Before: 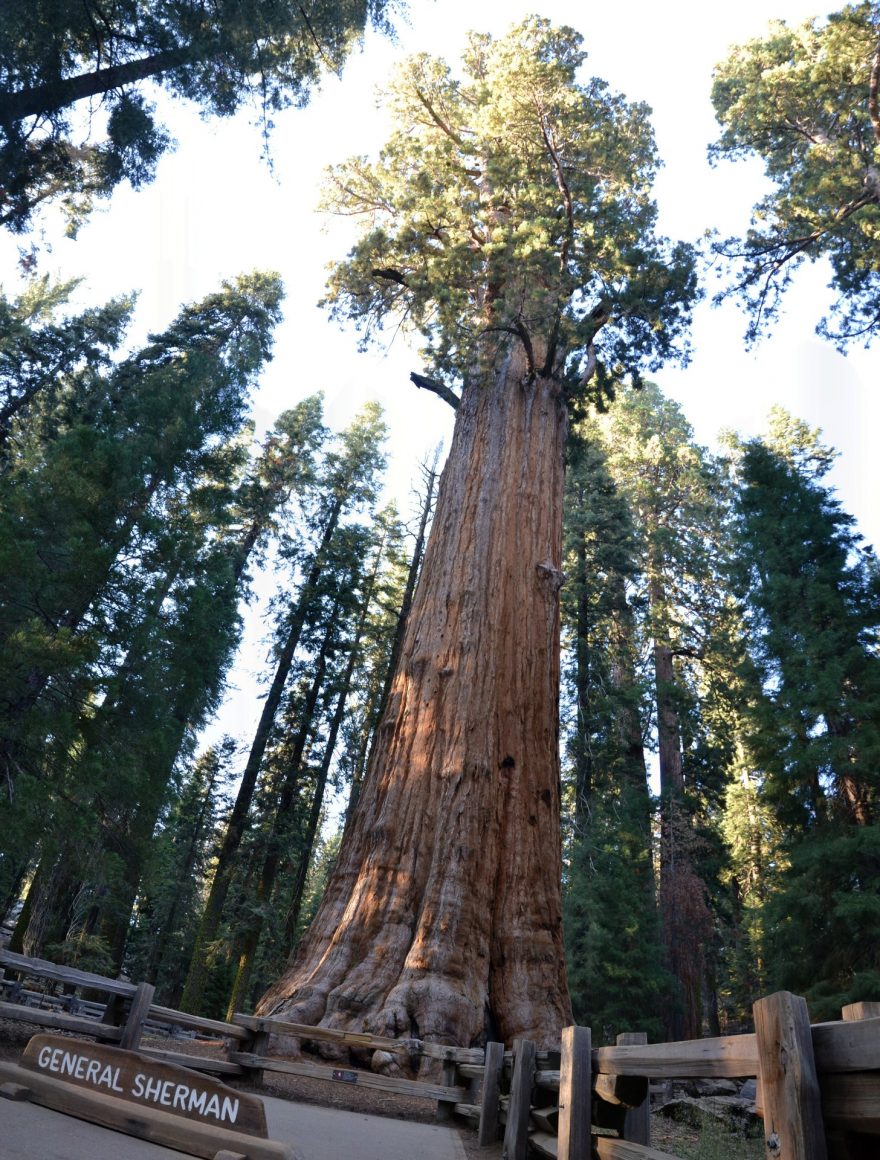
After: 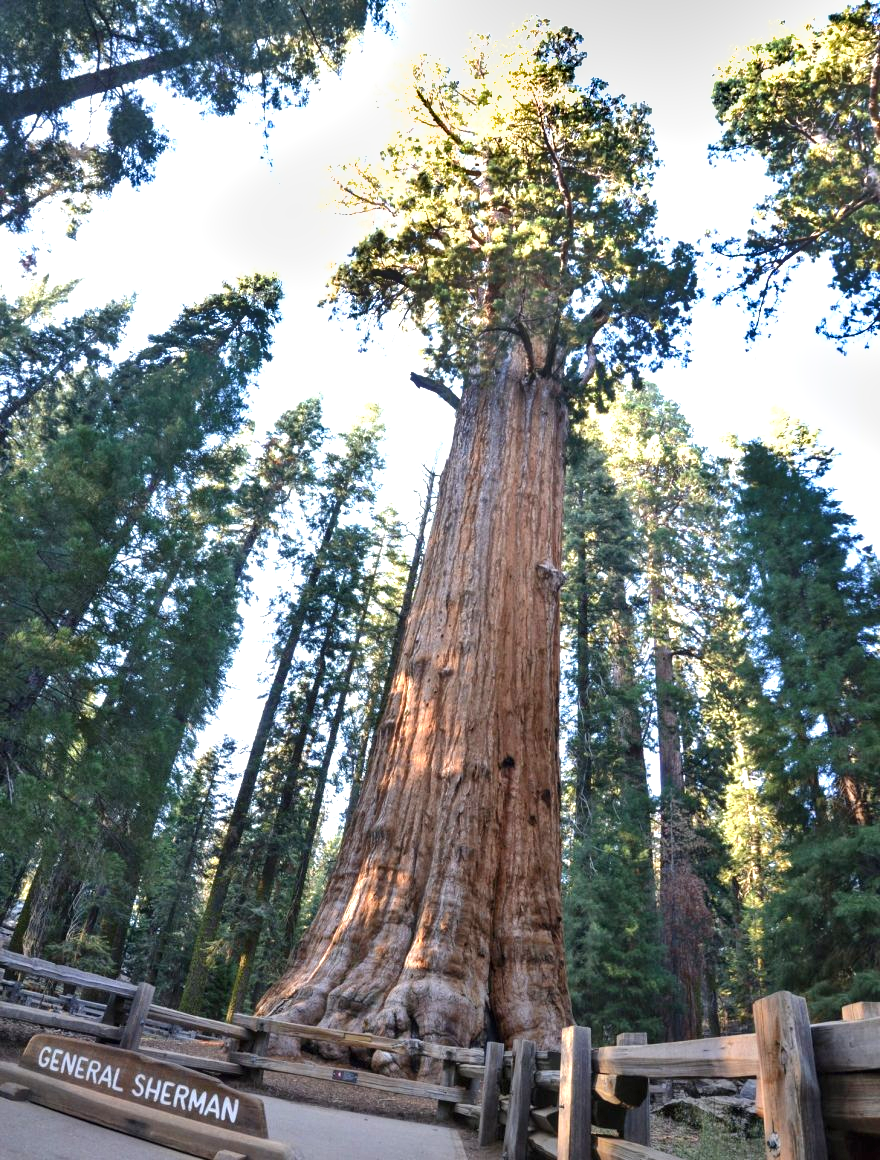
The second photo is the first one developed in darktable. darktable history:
shadows and highlights: soften with gaussian
local contrast: detail 110%
exposure: exposure 0.995 EV, compensate highlight preservation false
